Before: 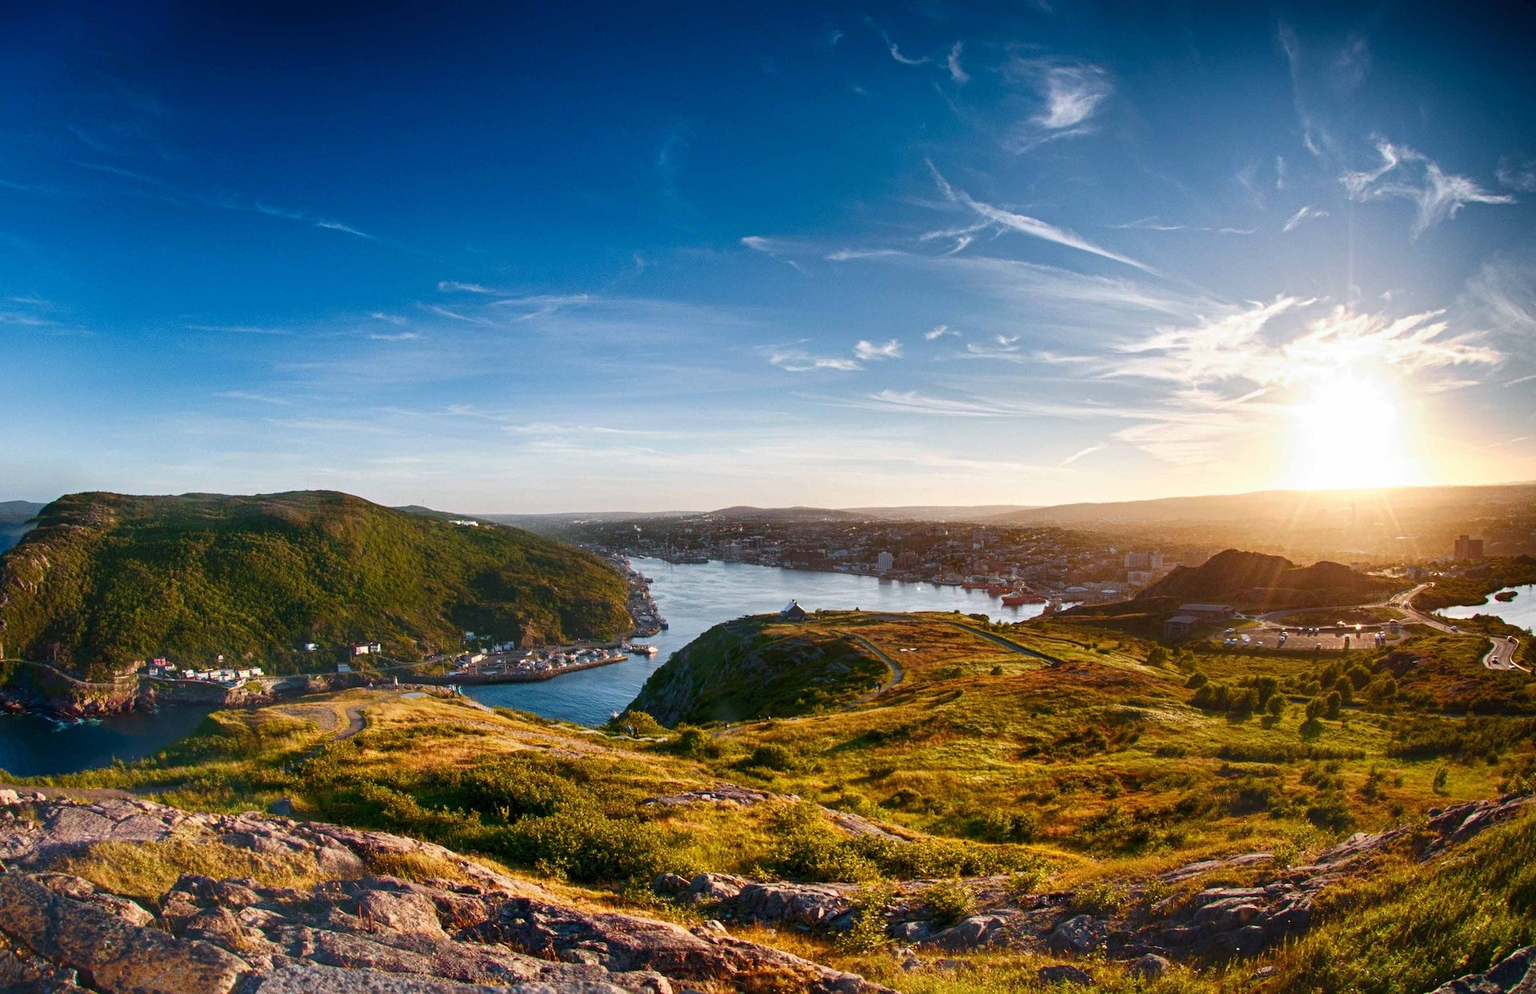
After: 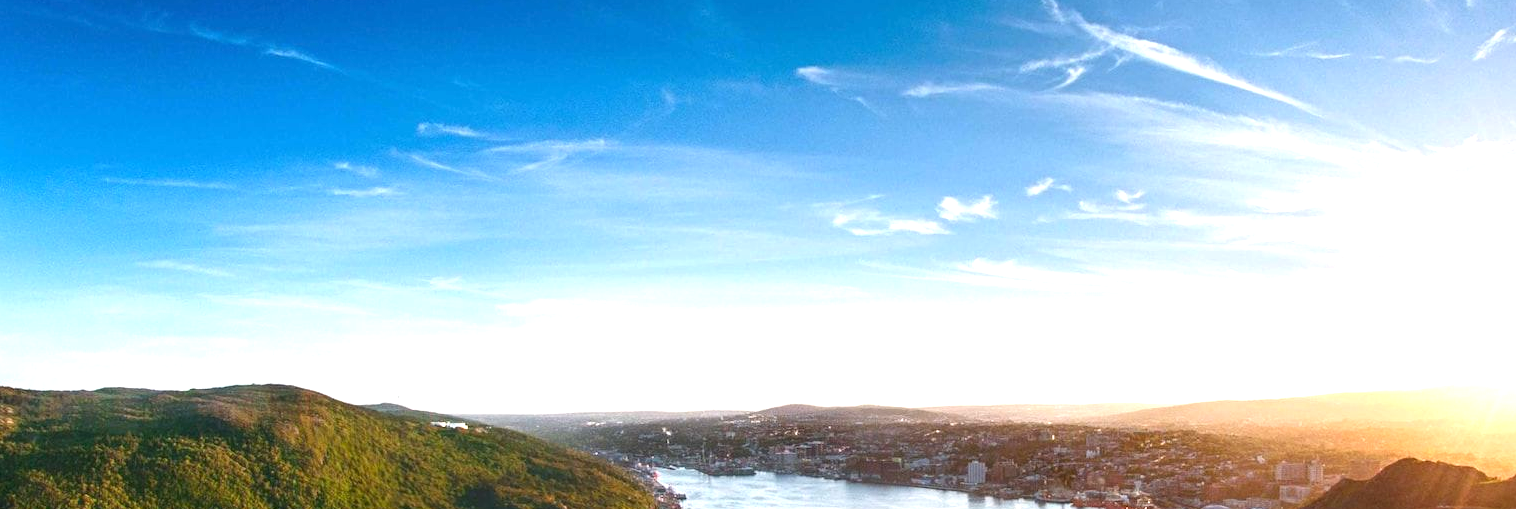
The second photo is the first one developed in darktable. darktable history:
exposure: exposure 1 EV, compensate highlight preservation false
crop: left 6.784%, top 18.484%, right 14.255%, bottom 40.551%
